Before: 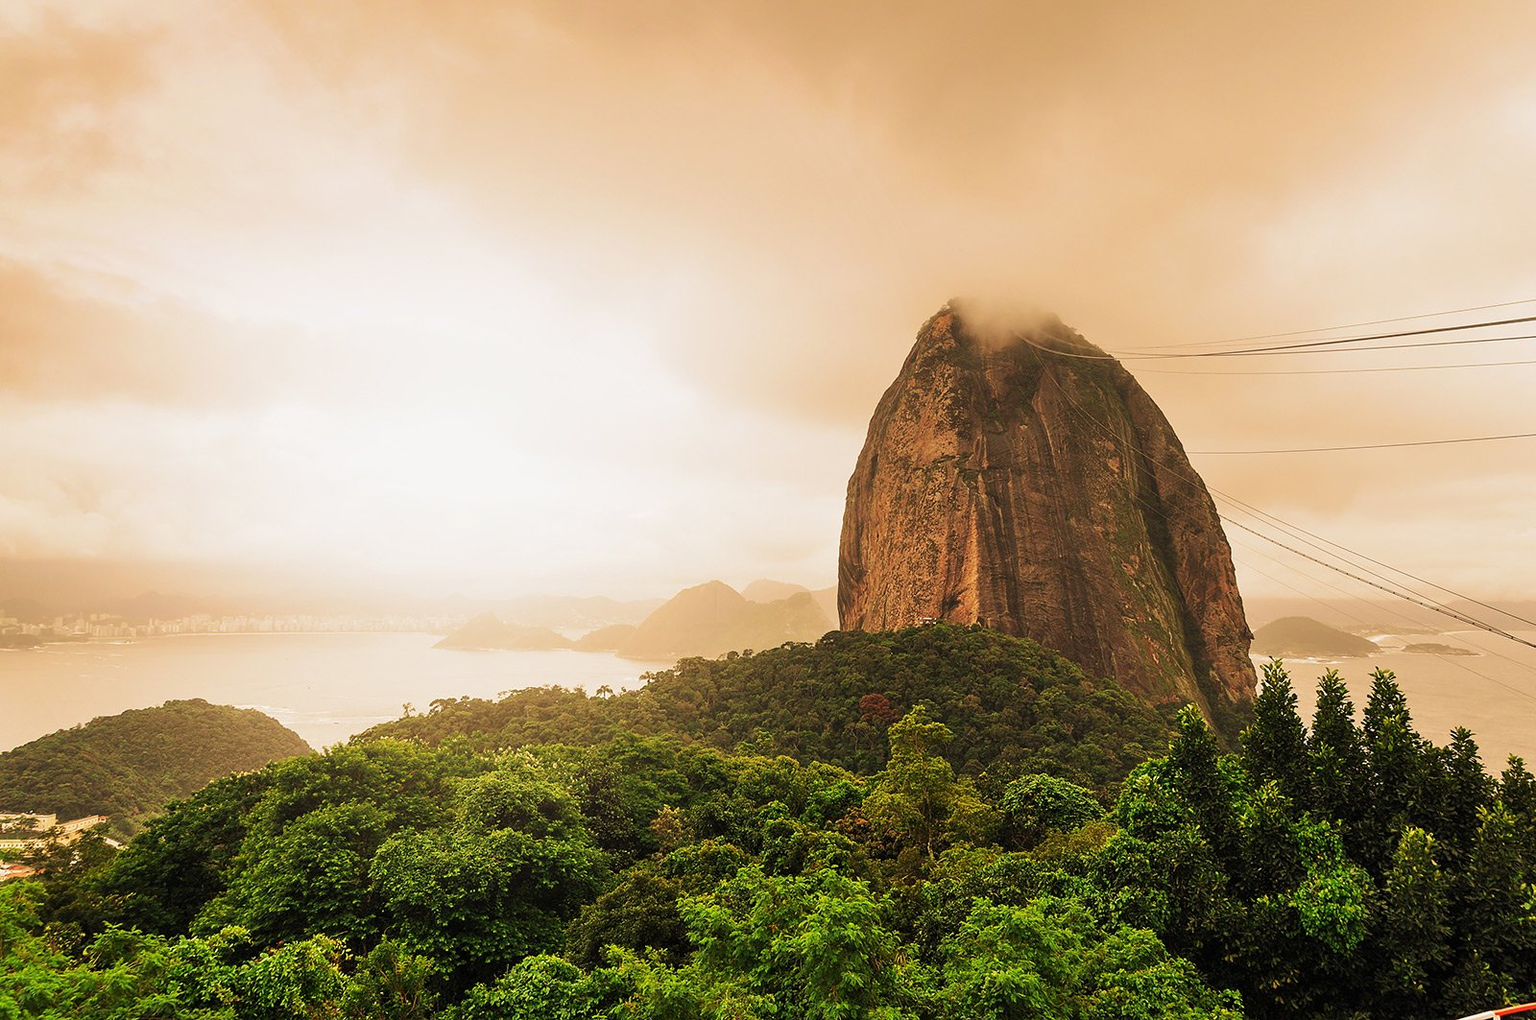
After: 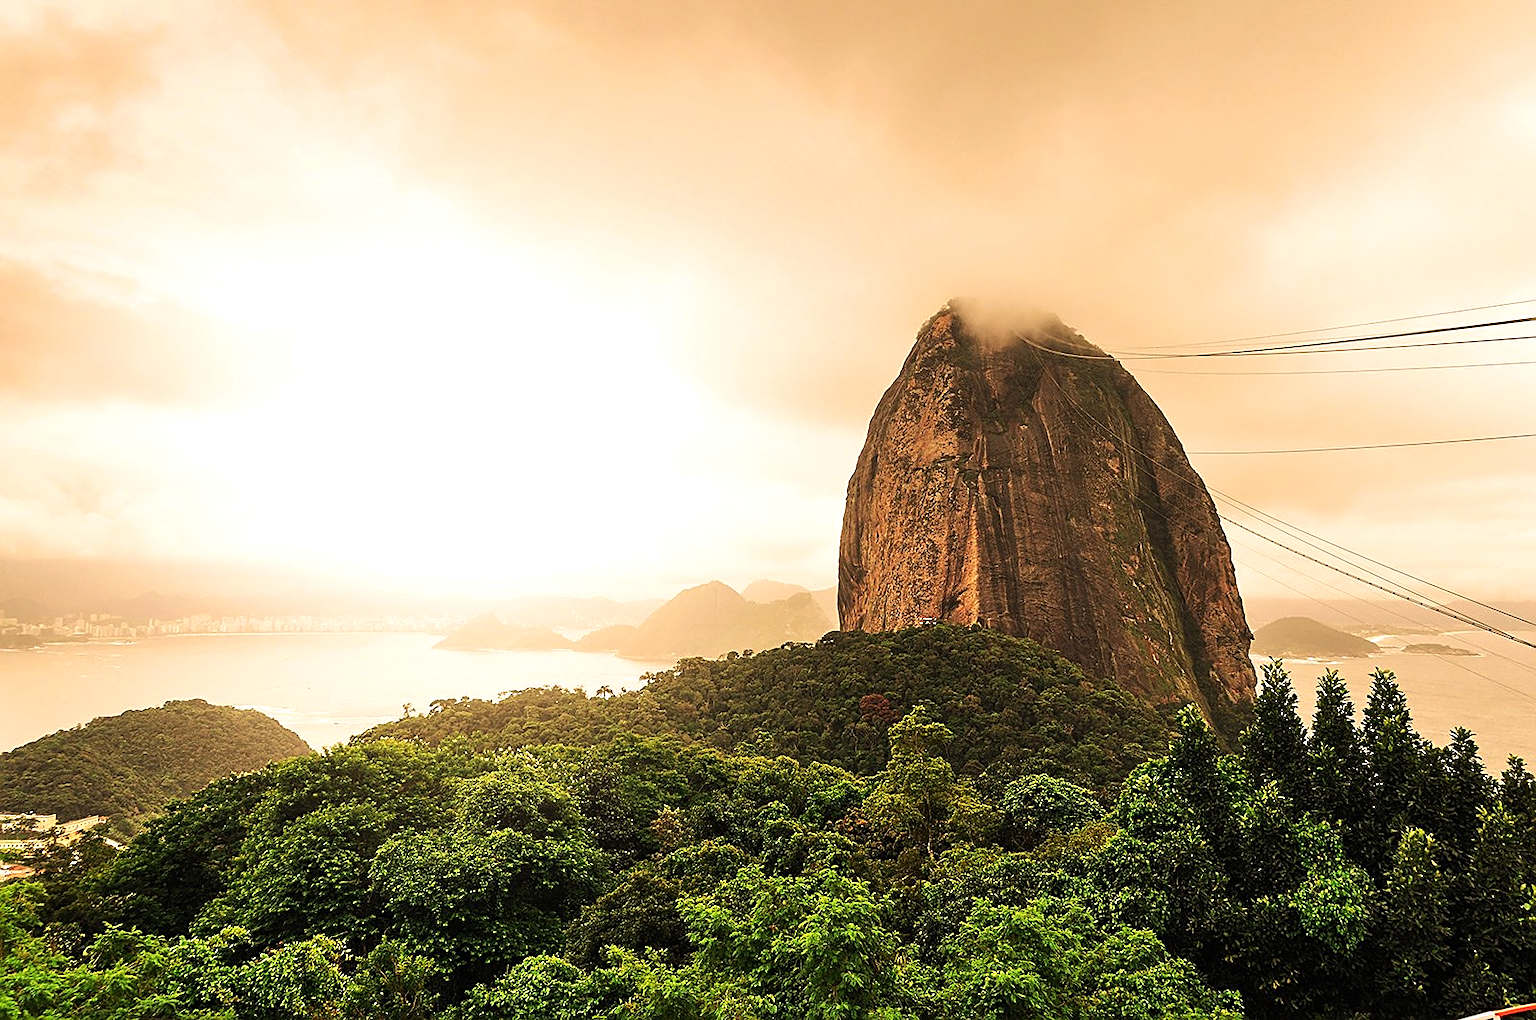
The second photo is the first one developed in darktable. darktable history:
tone equalizer: -8 EV -0.403 EV, -7 EV -0.363 EV, -6 EV -0.329 EV, -5 EV -0.207 EV, -3 EV 0.216 EV, -2 EV 0.331 EV, -1 EV 0.378 EV, +0 EV 0.4 EV, edges refinement/feathering 500, mask exposure compensation -1.57 EV, preserve details no
sharpen: on, module defaults
